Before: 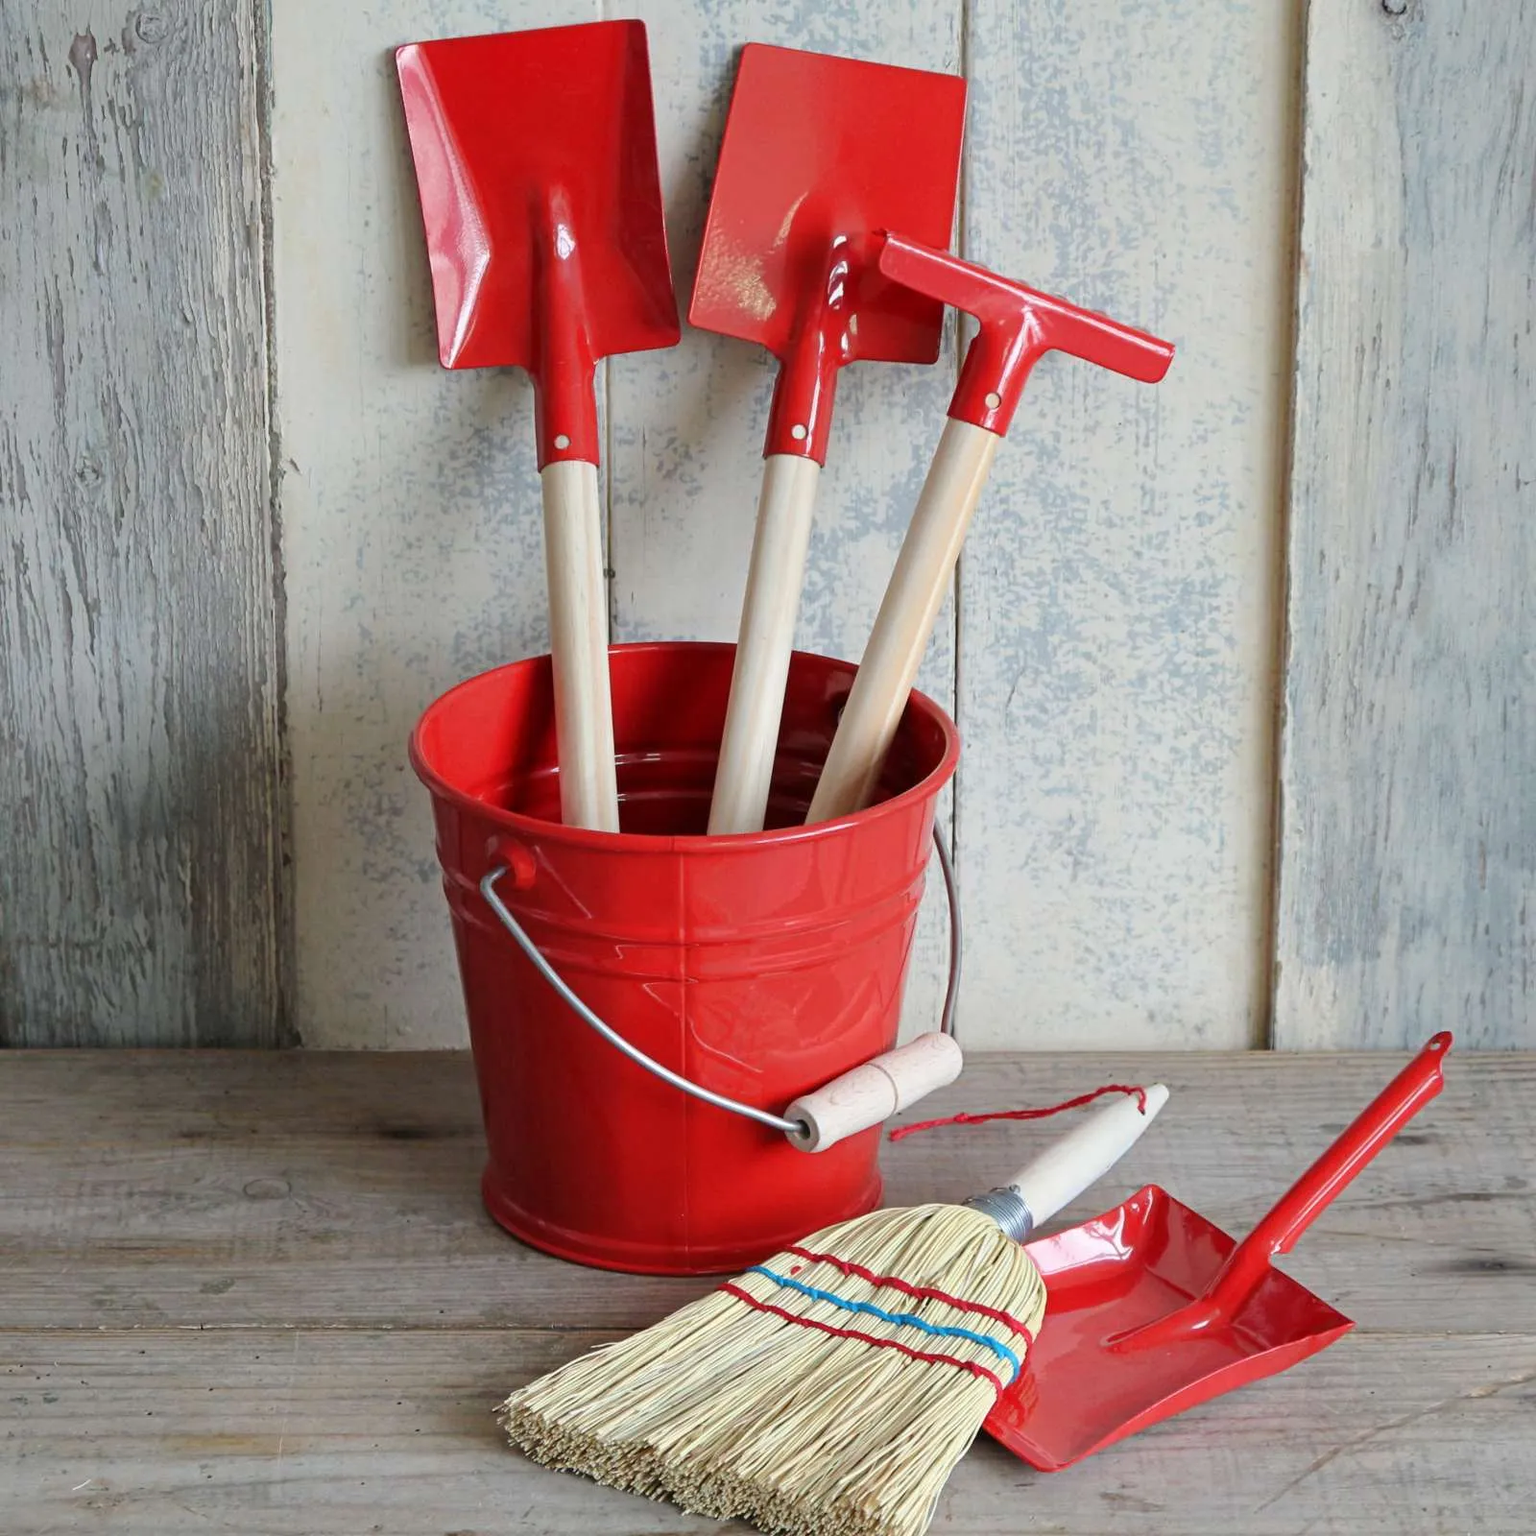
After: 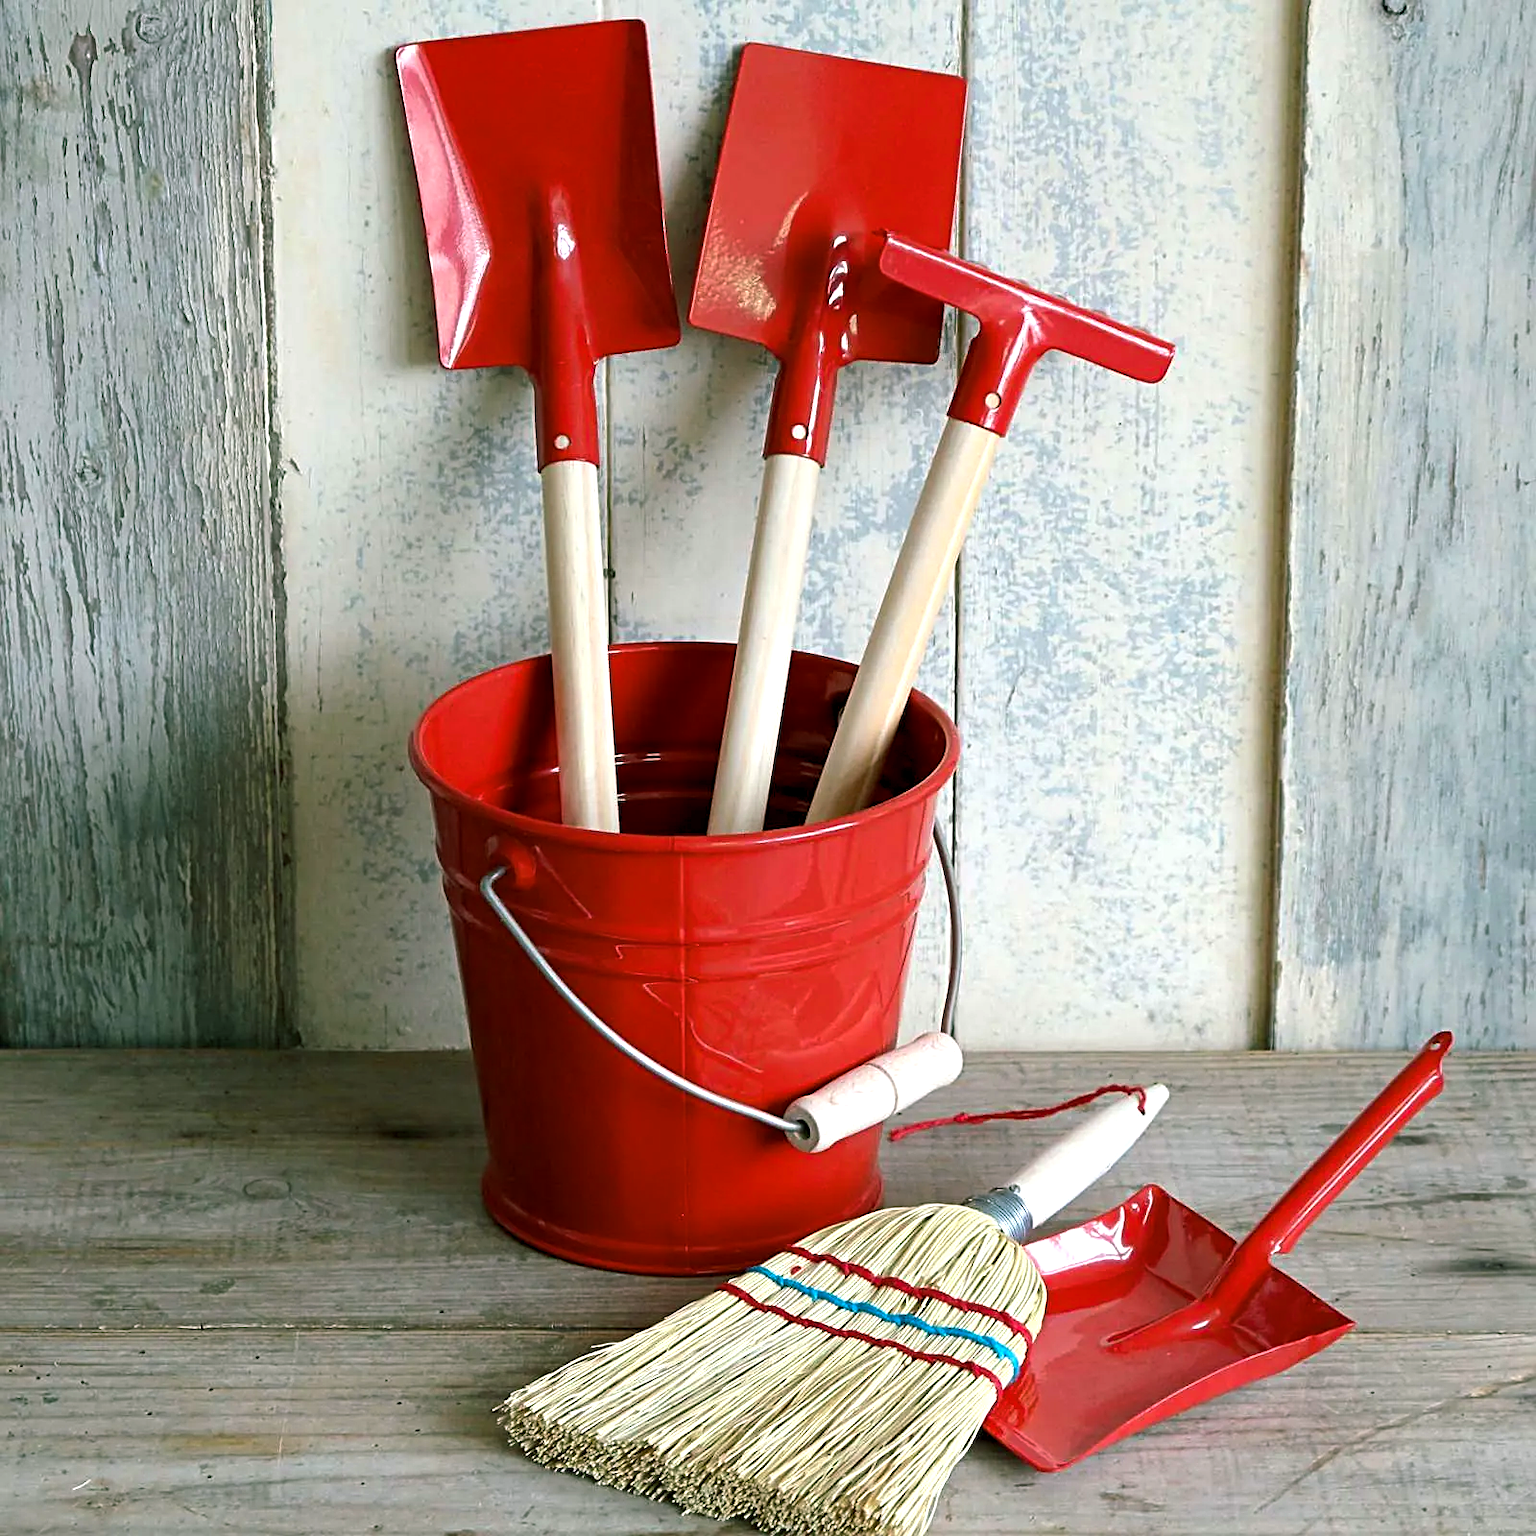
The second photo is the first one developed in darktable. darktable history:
color balance rgb: shadows lift › chroma 11.673%, shadows lift › hue 130.58°, global offset › luminance -0.488%, perceptual saturation grading › global saturation 9.78%, perceptual brilliance grading › global brilliance 15.556%, perceptual brilliance grading › shadows -34.687%, global vibrance 20%
sharpen: on, module defaults
